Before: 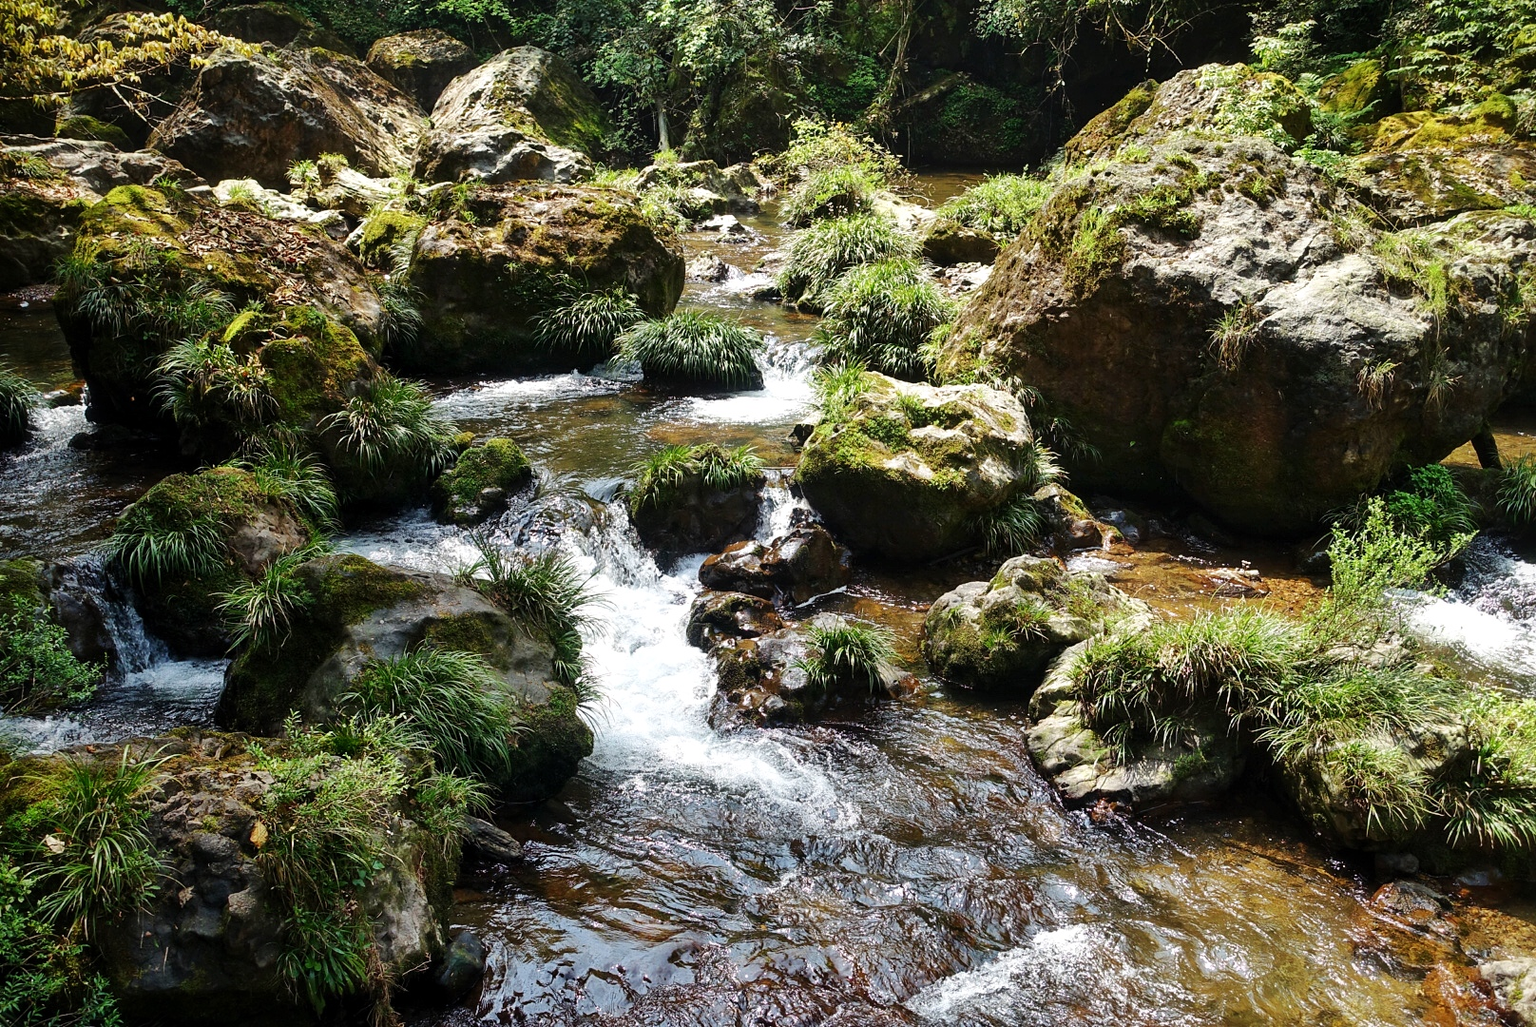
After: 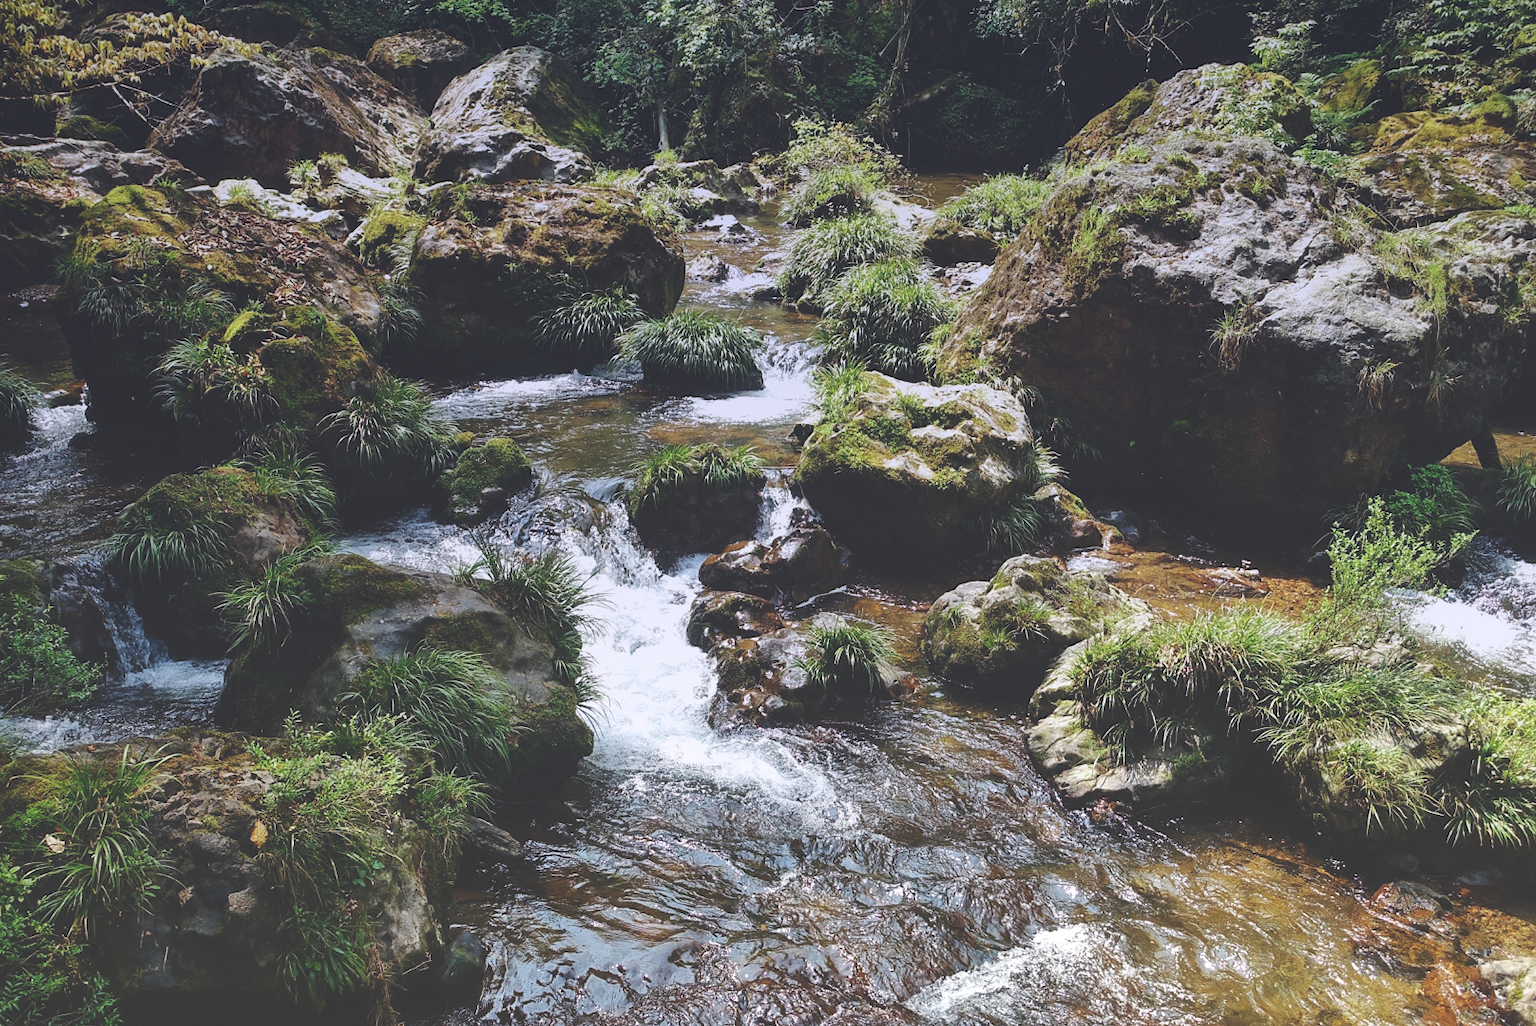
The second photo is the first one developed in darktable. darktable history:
graduated density: hue 238.83°, saturation 50%
exposure: black level correction -0.041, exposure 0.064 EV, compensate highlight preservation false
